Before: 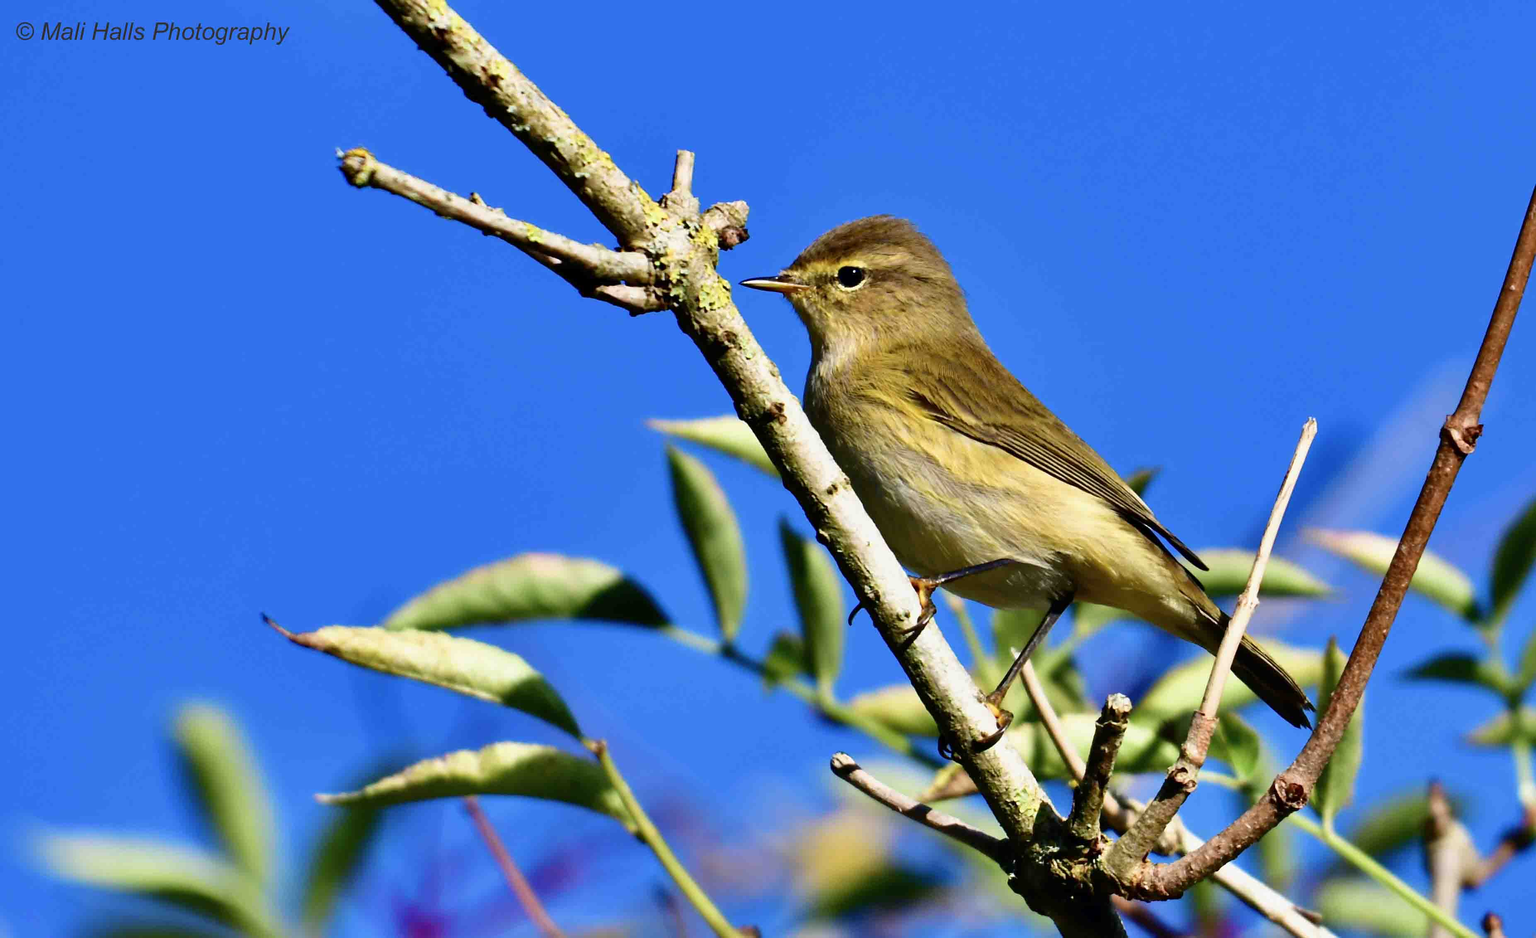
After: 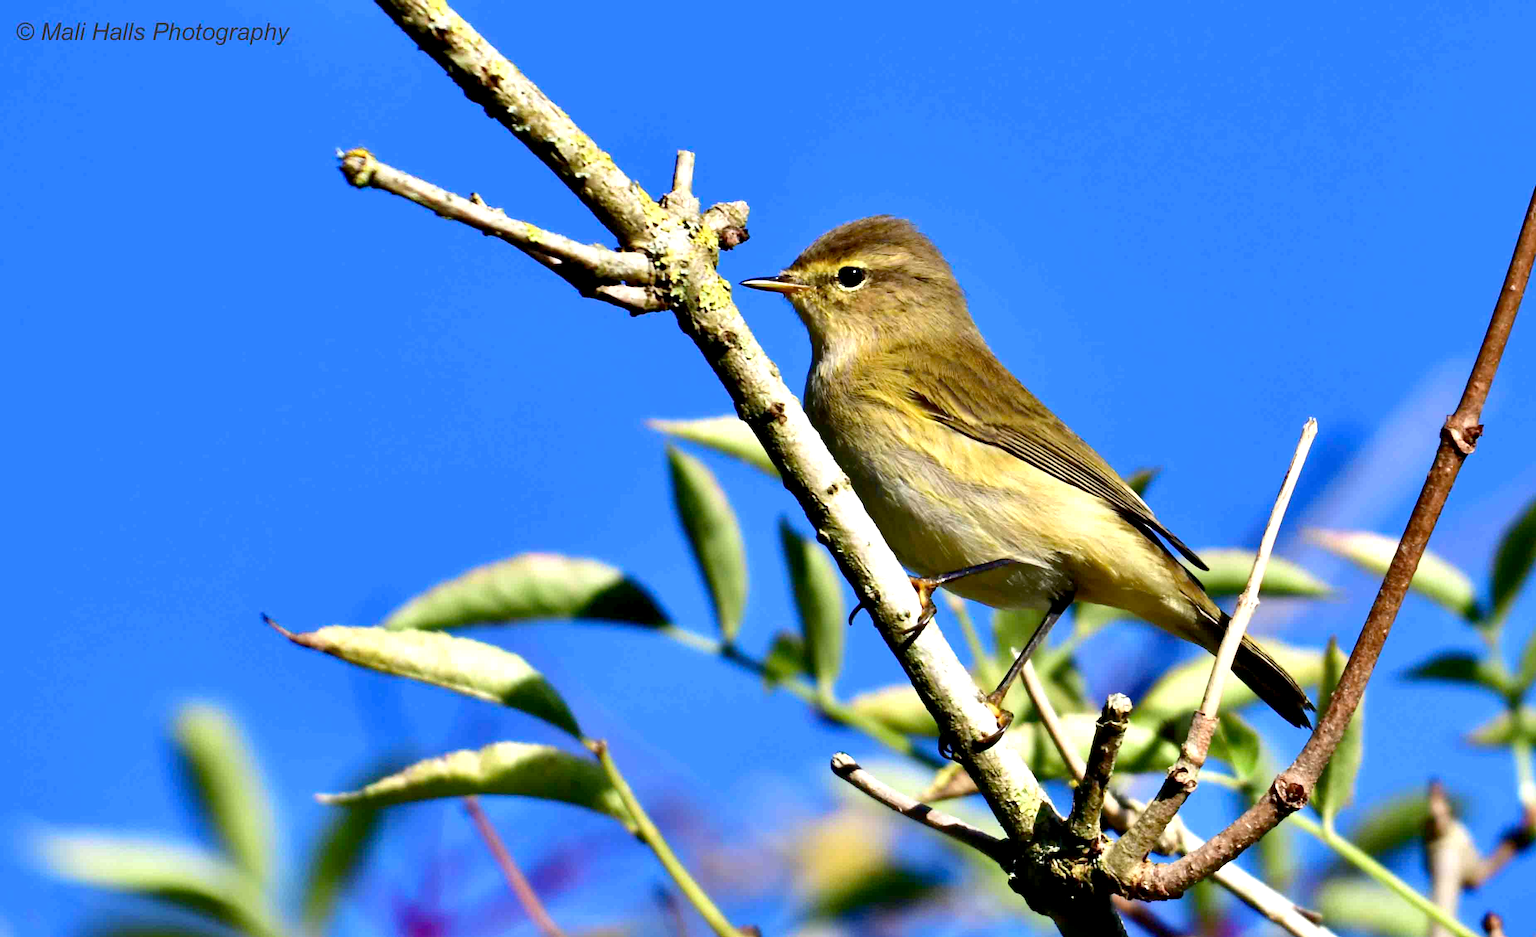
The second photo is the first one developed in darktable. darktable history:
exposure: exposure 0.427 EV, compensate highlight preservation false
